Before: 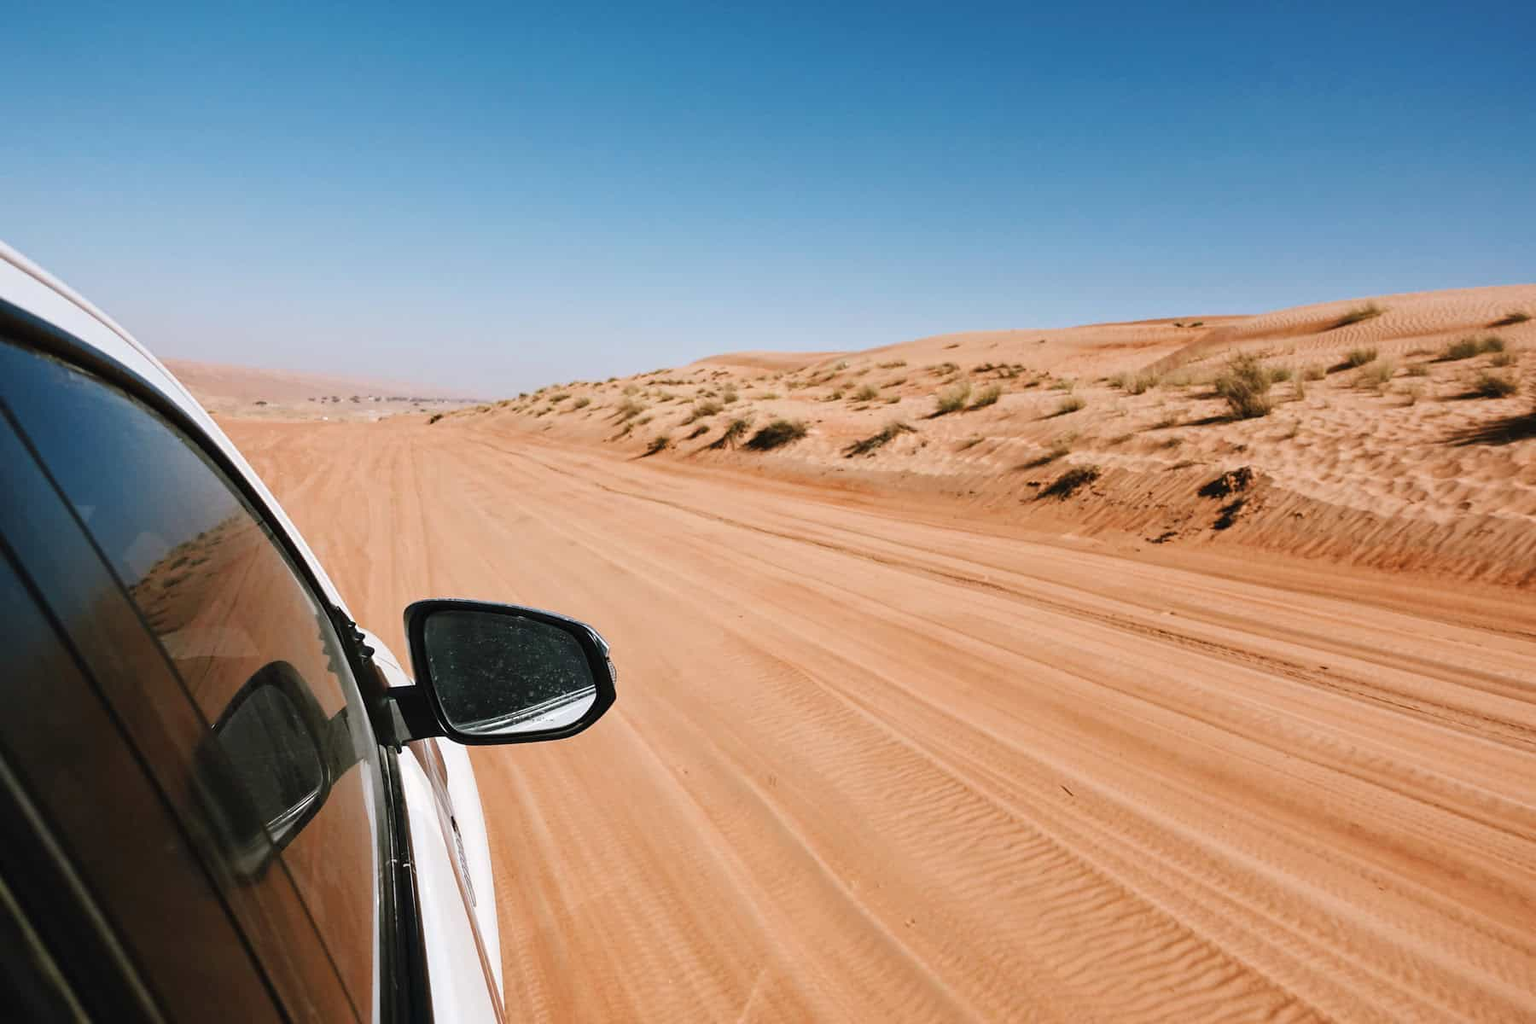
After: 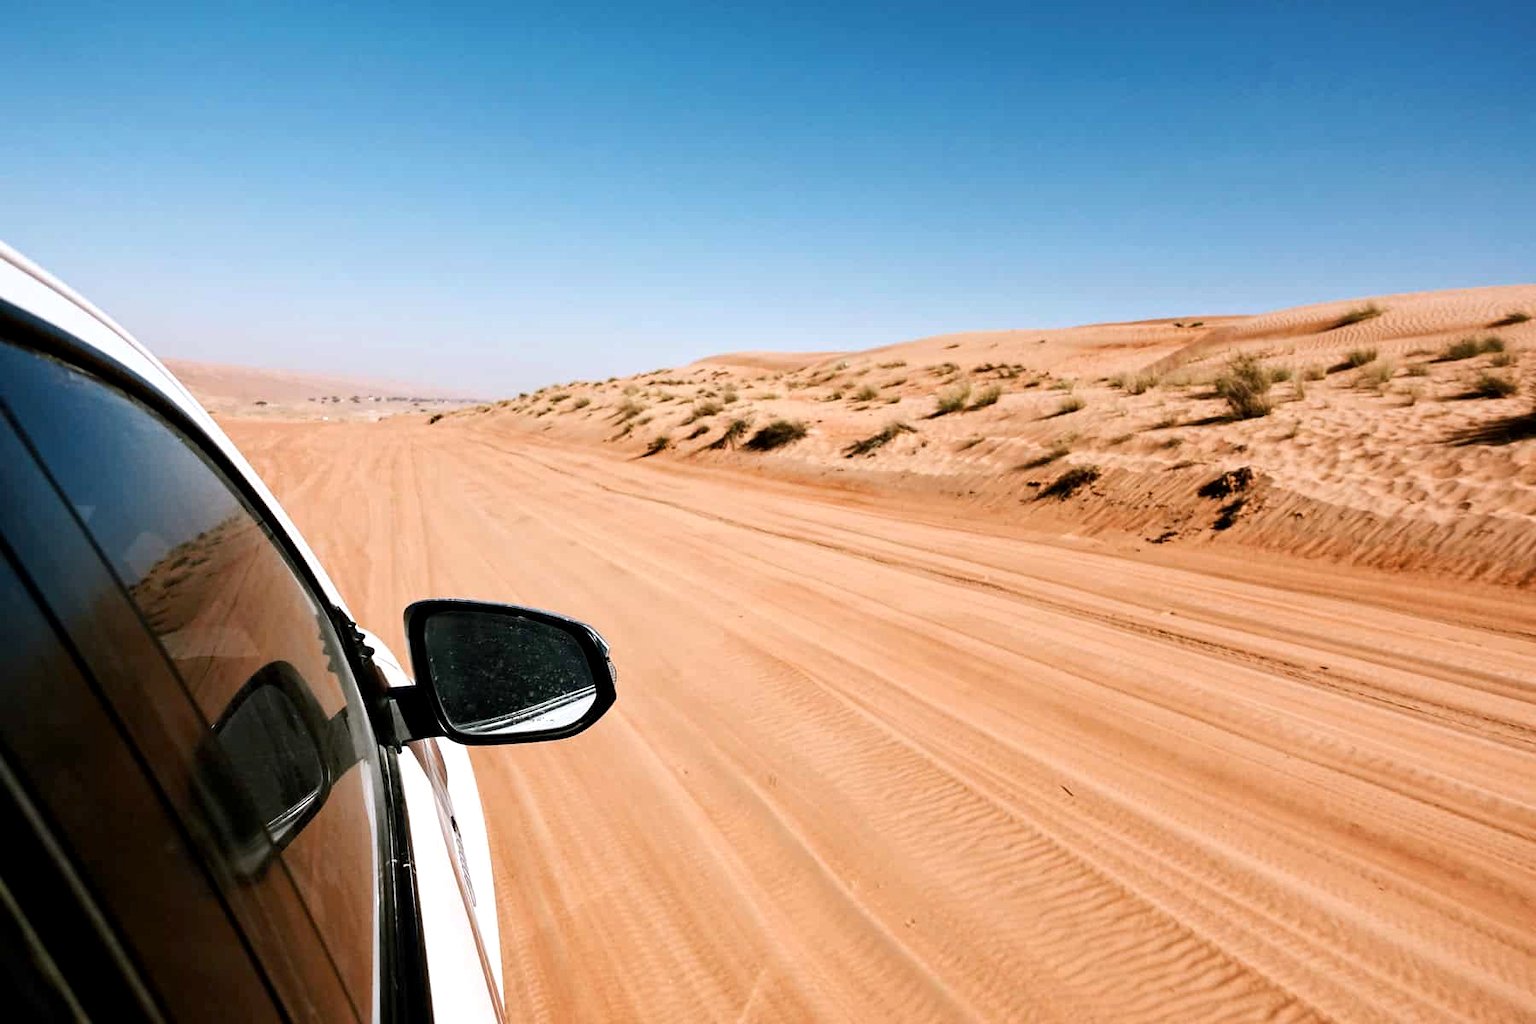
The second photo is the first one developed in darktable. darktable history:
tone equalizer: -8 EV -0.417 EV, -7 EV -0.389 EV, -6 EV -0.333 EV, -5 EV -0.222 EV, -3 EV 0.222 EV, -2 EV 0.333 EV, -1 EV 0.389 EV, +0 EV 0.417 EV, edges refinement/feathering 500, mask exposure compensation -1.57 EV, preserve details no
exposure: black level correction 0.007, compensate highlight preservation false
